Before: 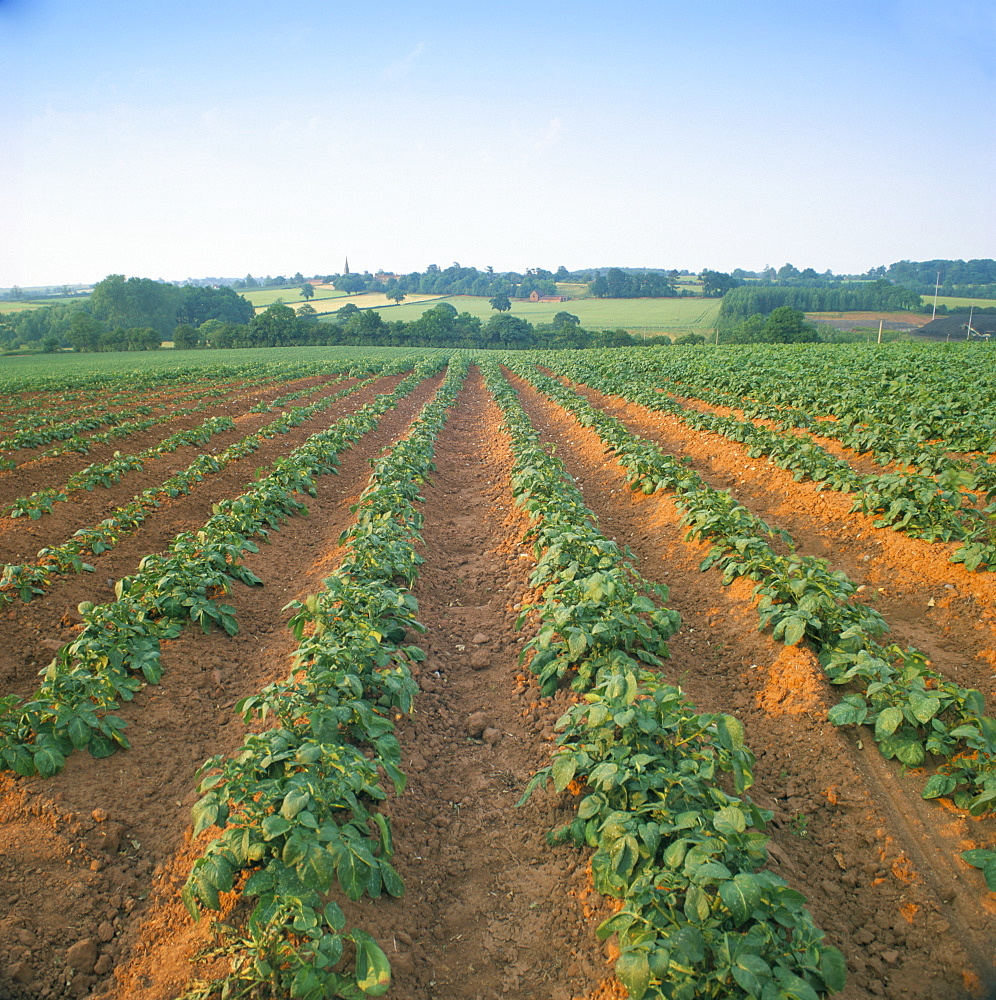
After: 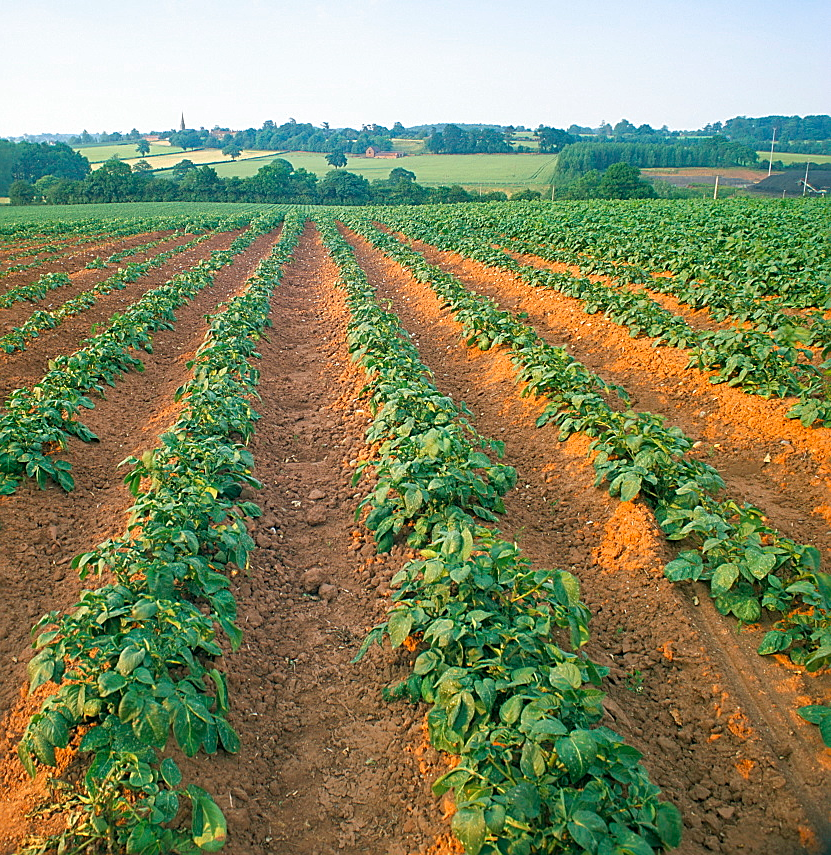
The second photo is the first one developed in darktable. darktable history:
crop: left 16.511%, top 14.408%
sharpen: on, module defaults
